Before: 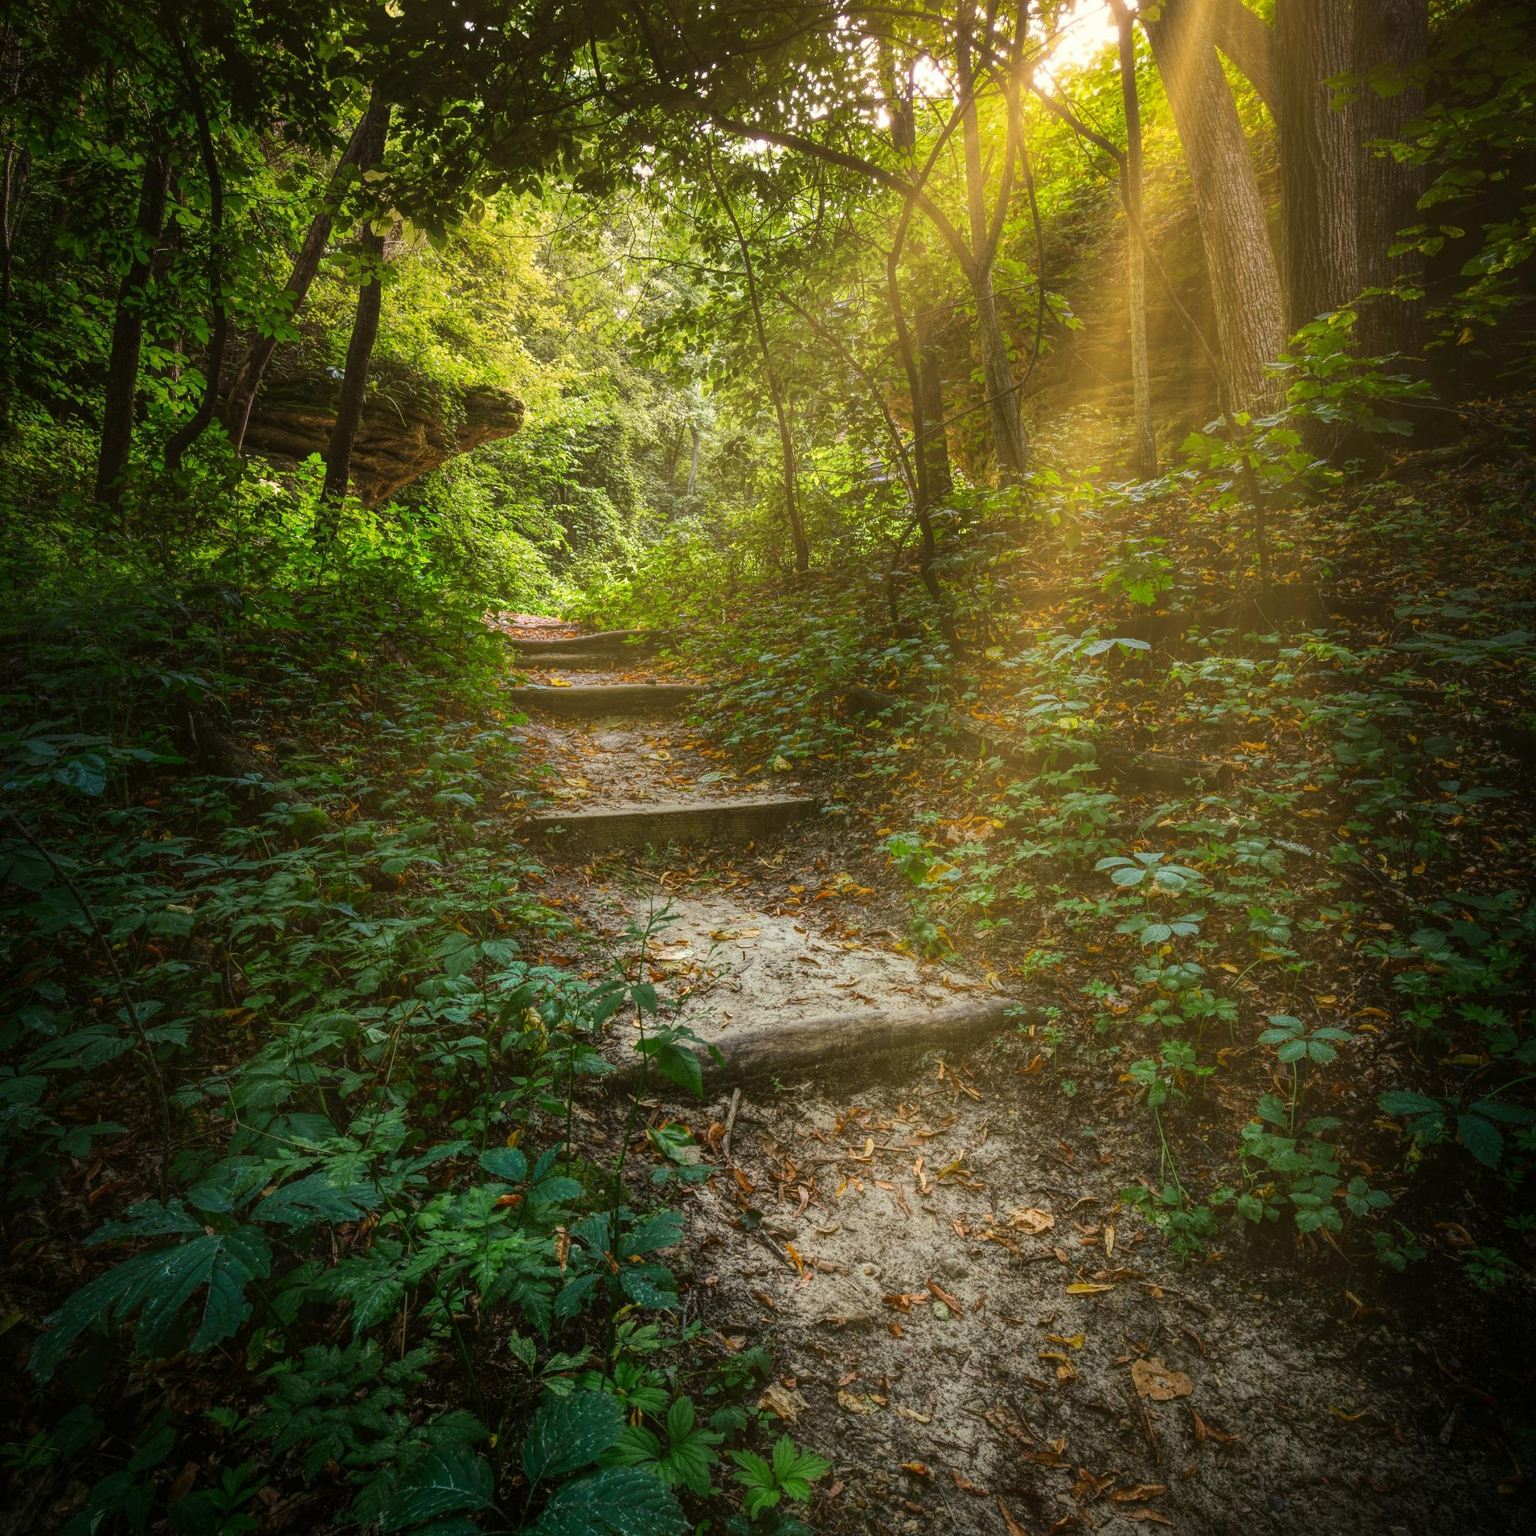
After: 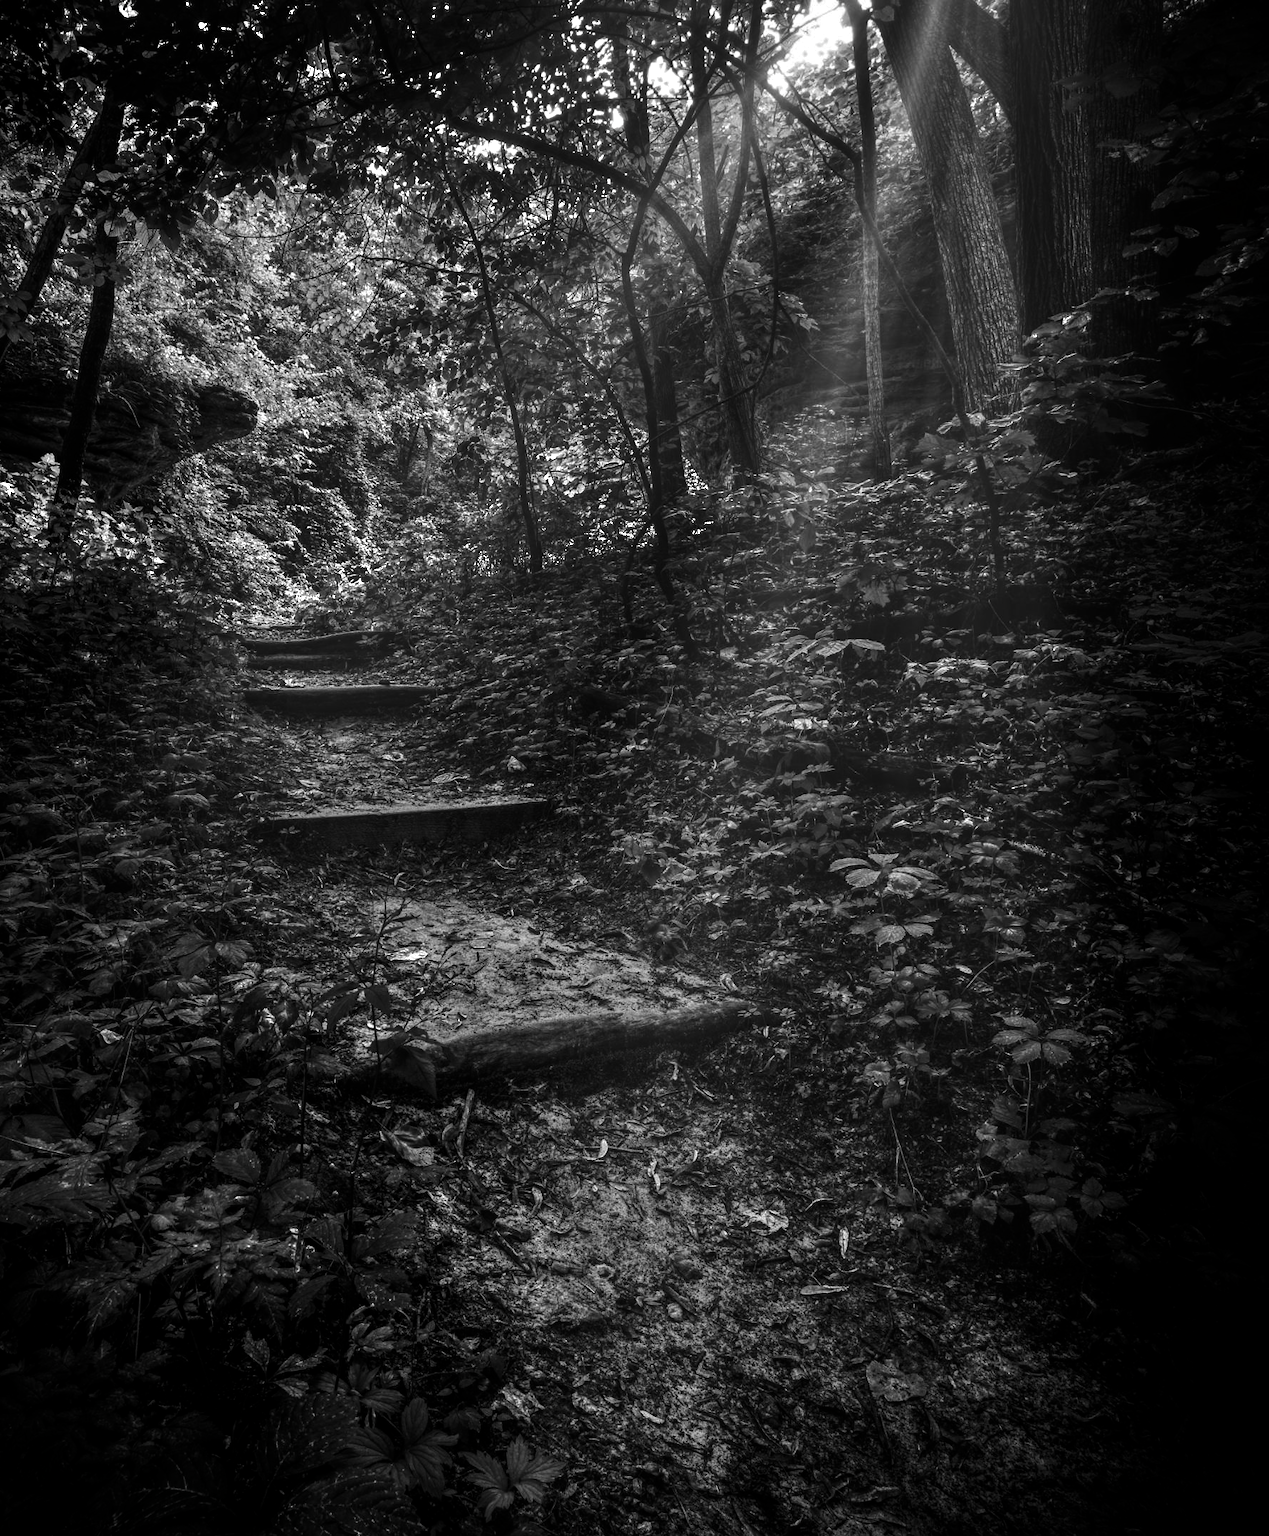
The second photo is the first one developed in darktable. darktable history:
contrast brightness saturation: contrast 0.017, brightness -0.997, saturation -0.998
tone equalizer: -7 EV 0.146 EV, -6 EV 0.593 EV, -5 EV 1.18 EV, -4 EV 1.3 EV, -3 EV 1.15 EV, -2 EV 0.6 EV, -1 EV 0.163 EV, mask exposure compensation -0.492 EV
crop: left 17.373%, bottom 0.047%
